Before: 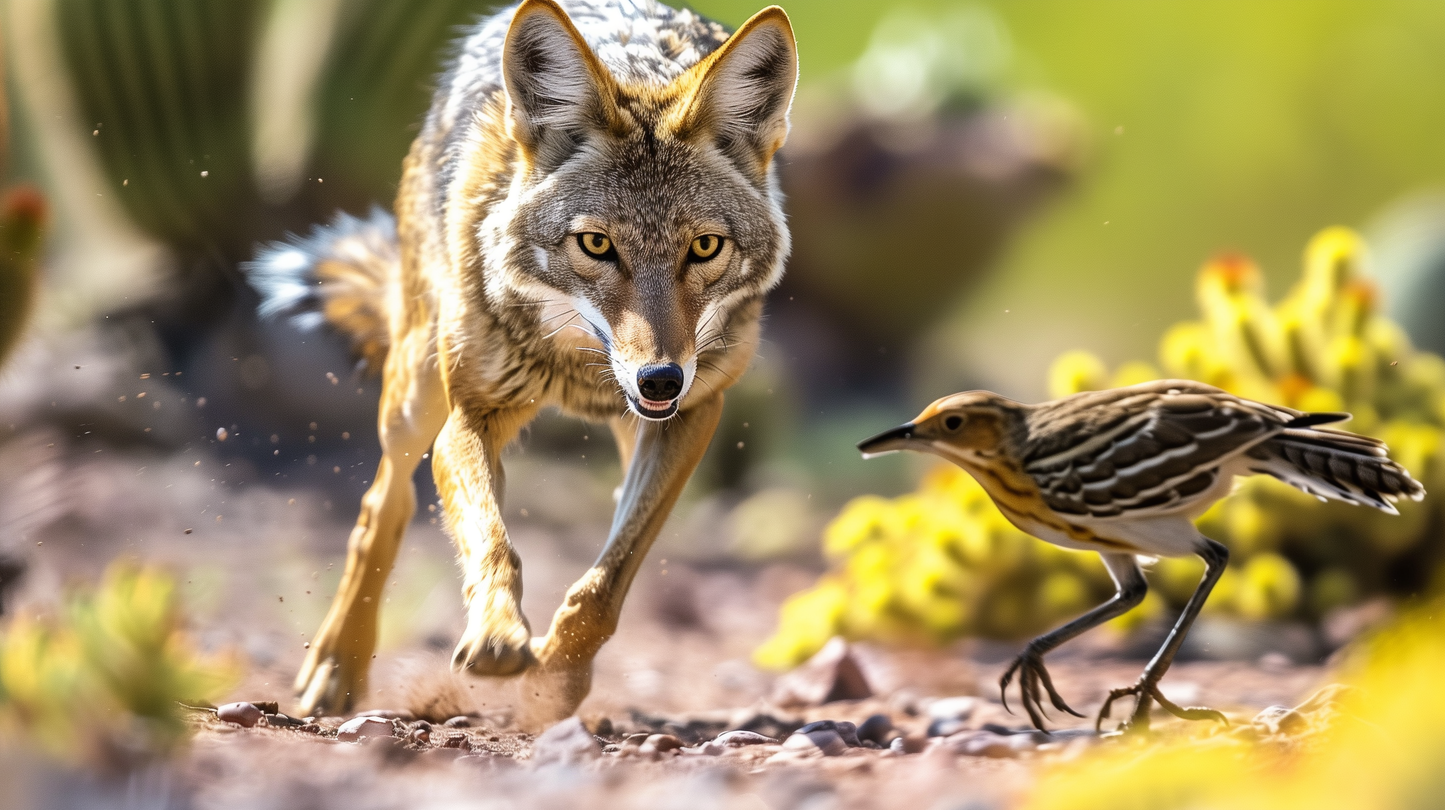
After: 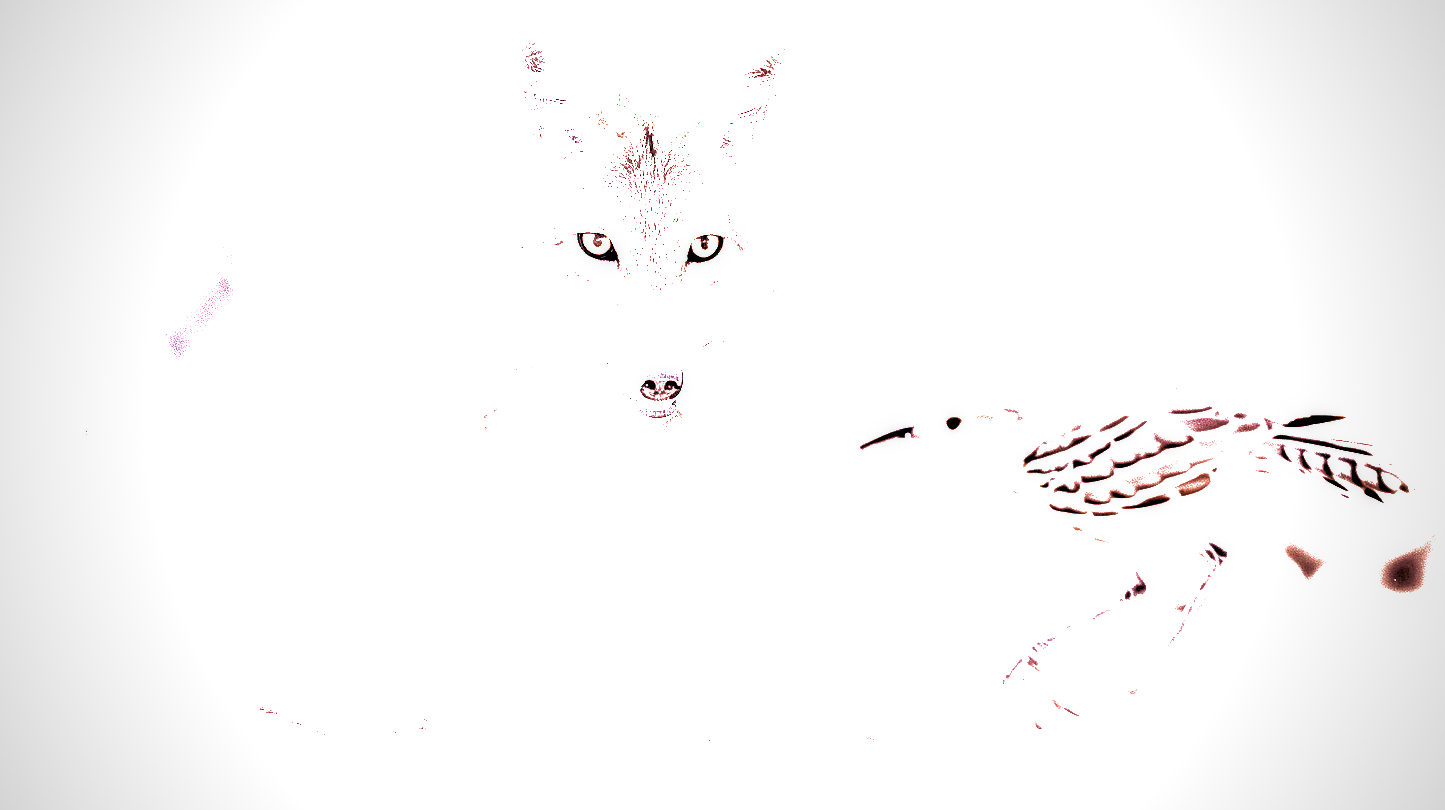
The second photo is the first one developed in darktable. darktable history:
white balance: red 2.229, blue 1.46
highlight reconstruction: on, module defaults
color calibration "scene-referred default": x 0.37, y 0.382, temperature 4313.32 K
lens correction: scale 1, crop 1, focal 35, aperture 4.5, distance 0.45, camera "Canon EOS RP", lens "Canon RF 35mm F1.8 MACRO IS STM"
exposure: black level correction 0, exposure 2.138 EV, compensate exposure bias true, compensate highlight preservation false
filmic rgb: black relative exposure -1 EV, white relative exposure 2.05 EV, hardness 1.52, contrast 2.25, enable highlight reconstruction true
haze removal: compatibility mode true, adaptive false
velvia: on, module defaults
local contrast: highlights 25%, shadows 75%, midtone range 0.75
rgb curve: curves: ch0 [(0, 0) (0.415, 0.237) (1, 1)]
sharpen: on, module defaults
vignetting: on, module defaults
